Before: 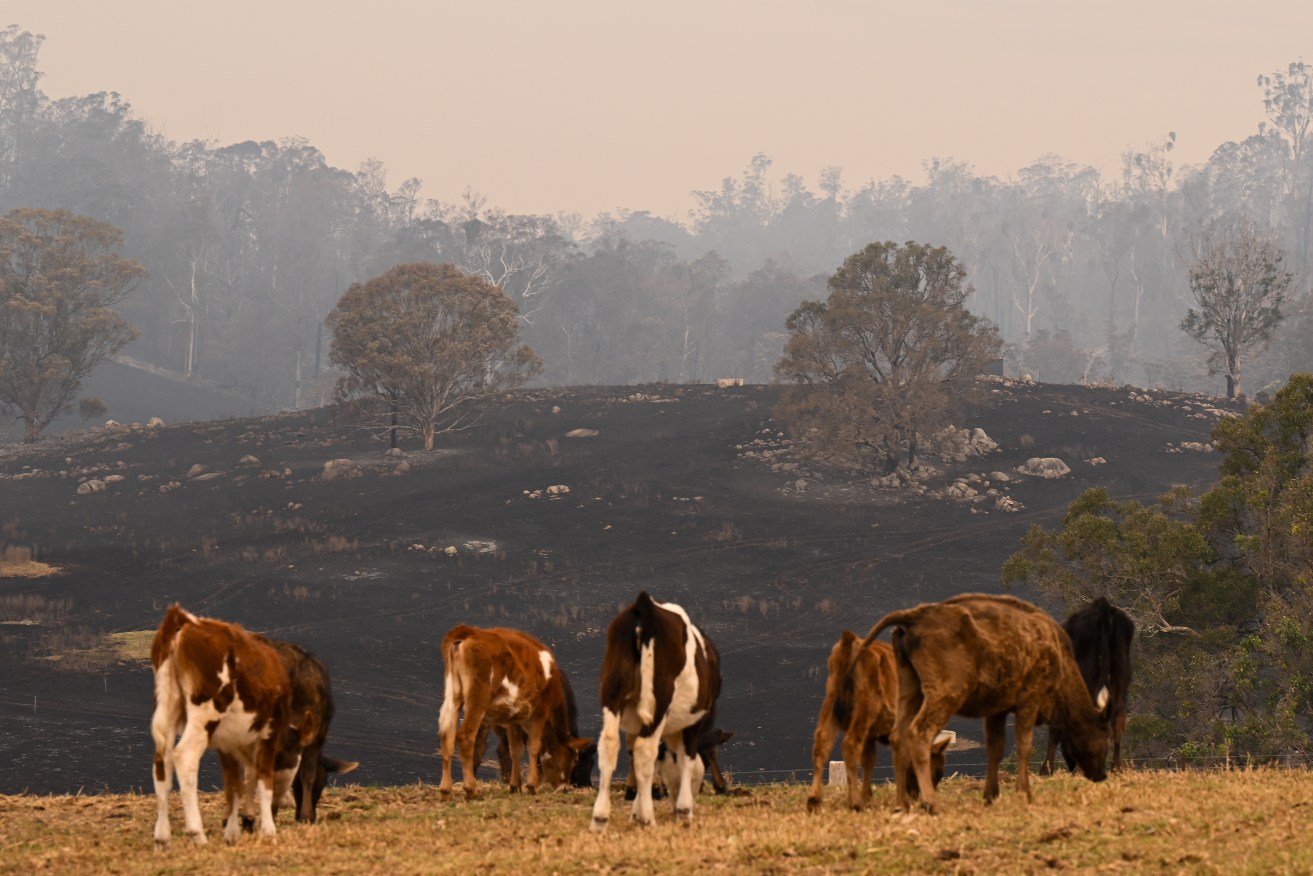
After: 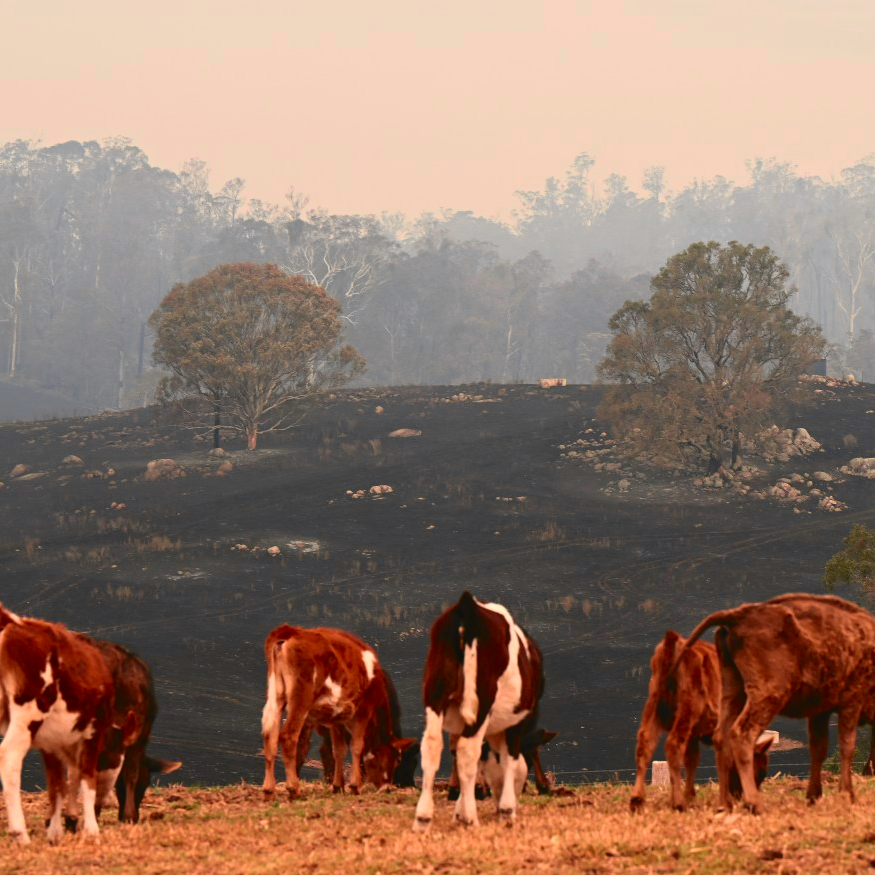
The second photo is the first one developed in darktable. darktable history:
crop and rotate: left 13.537%, right 19.796%
tone curve: curves: ch0 [(0, 0.036) (0.119, 0.115) (0.466, 0.498) (0.715, 0.767) (0.817, 0.865) (1, 0.998)]; ch1 [(0, 0) (0.377, 0.424) (0.442, 0.491) (0.487, 0.498) (0.514, 0.512) (0.536, 0.577) (0.66, 0.724) (1, 1)]; ch2 [(0, 0) (0.38, 0.405) (0.463, 0.443) (0.492, 0.486) (0.526, 0.541) (0.578, 0.598) (1, 1)], color space Lab, independent channels, preserve colors none
